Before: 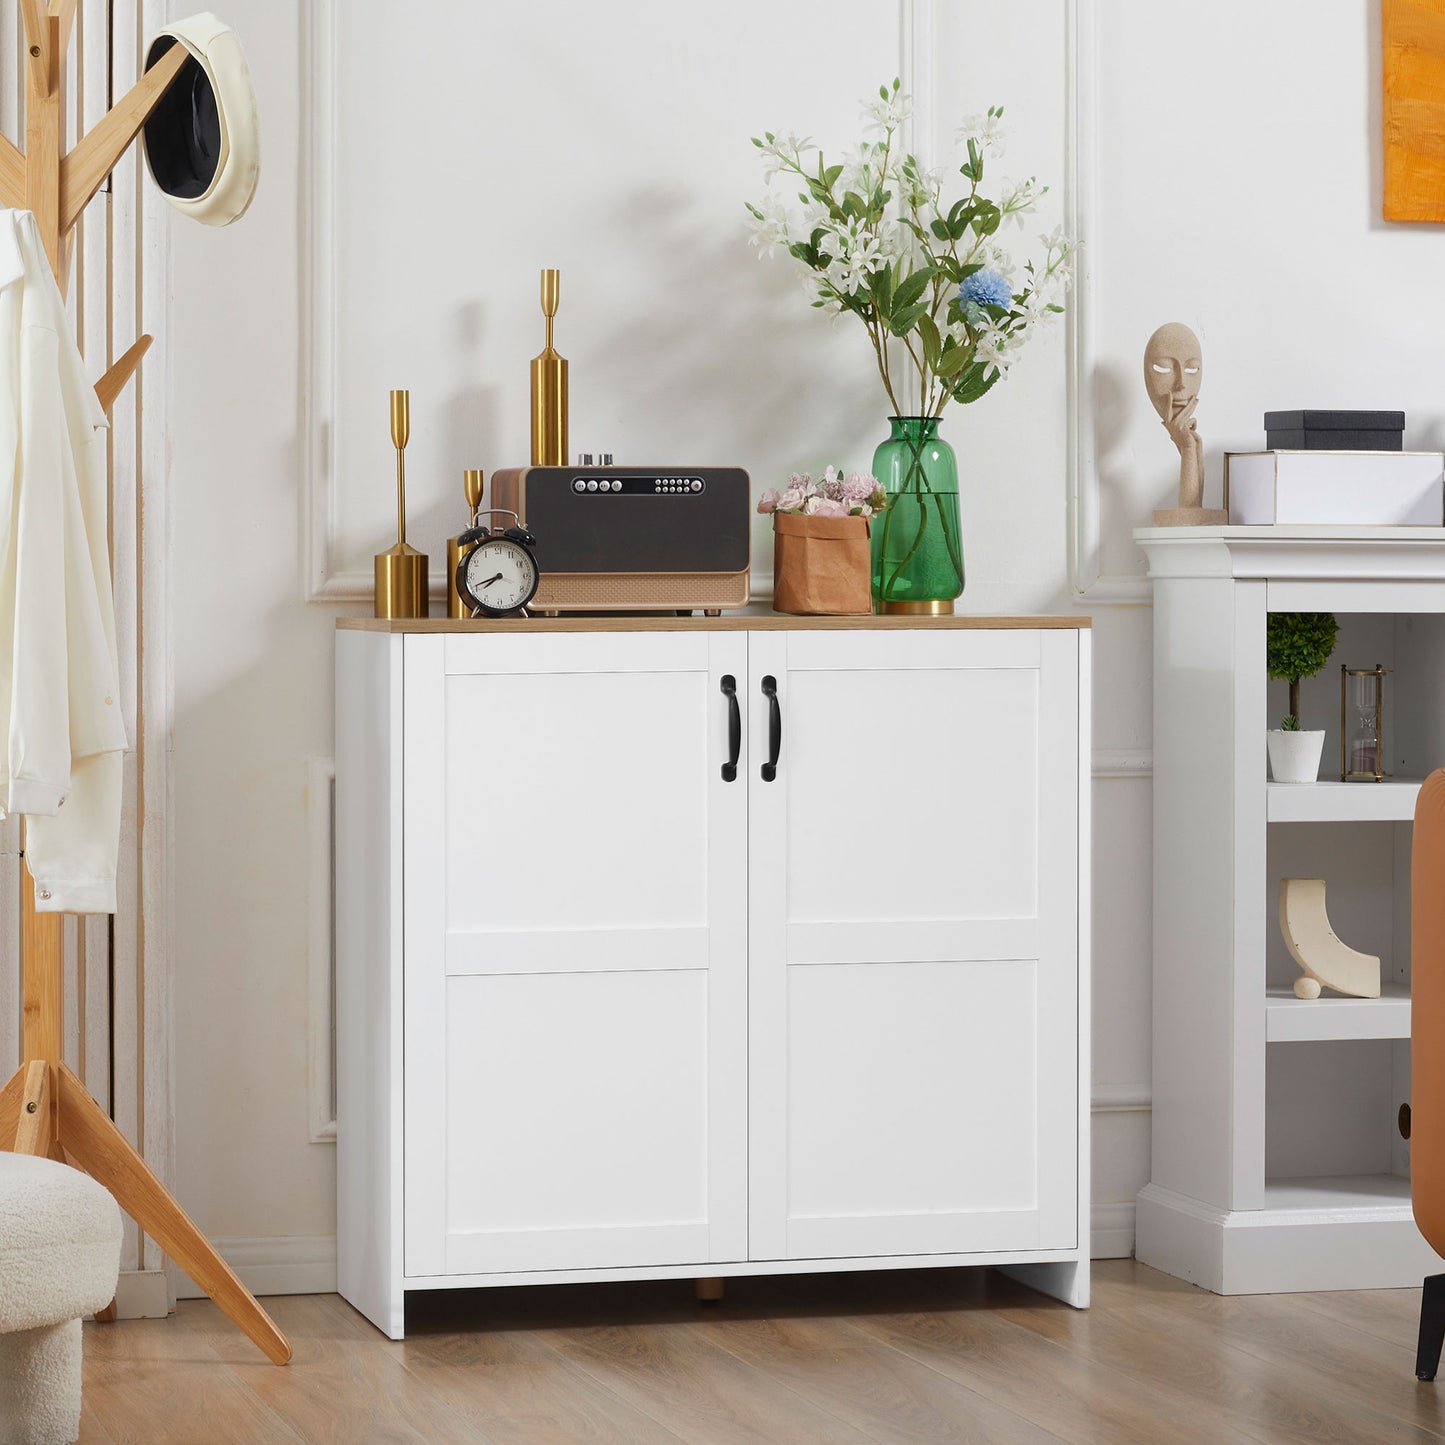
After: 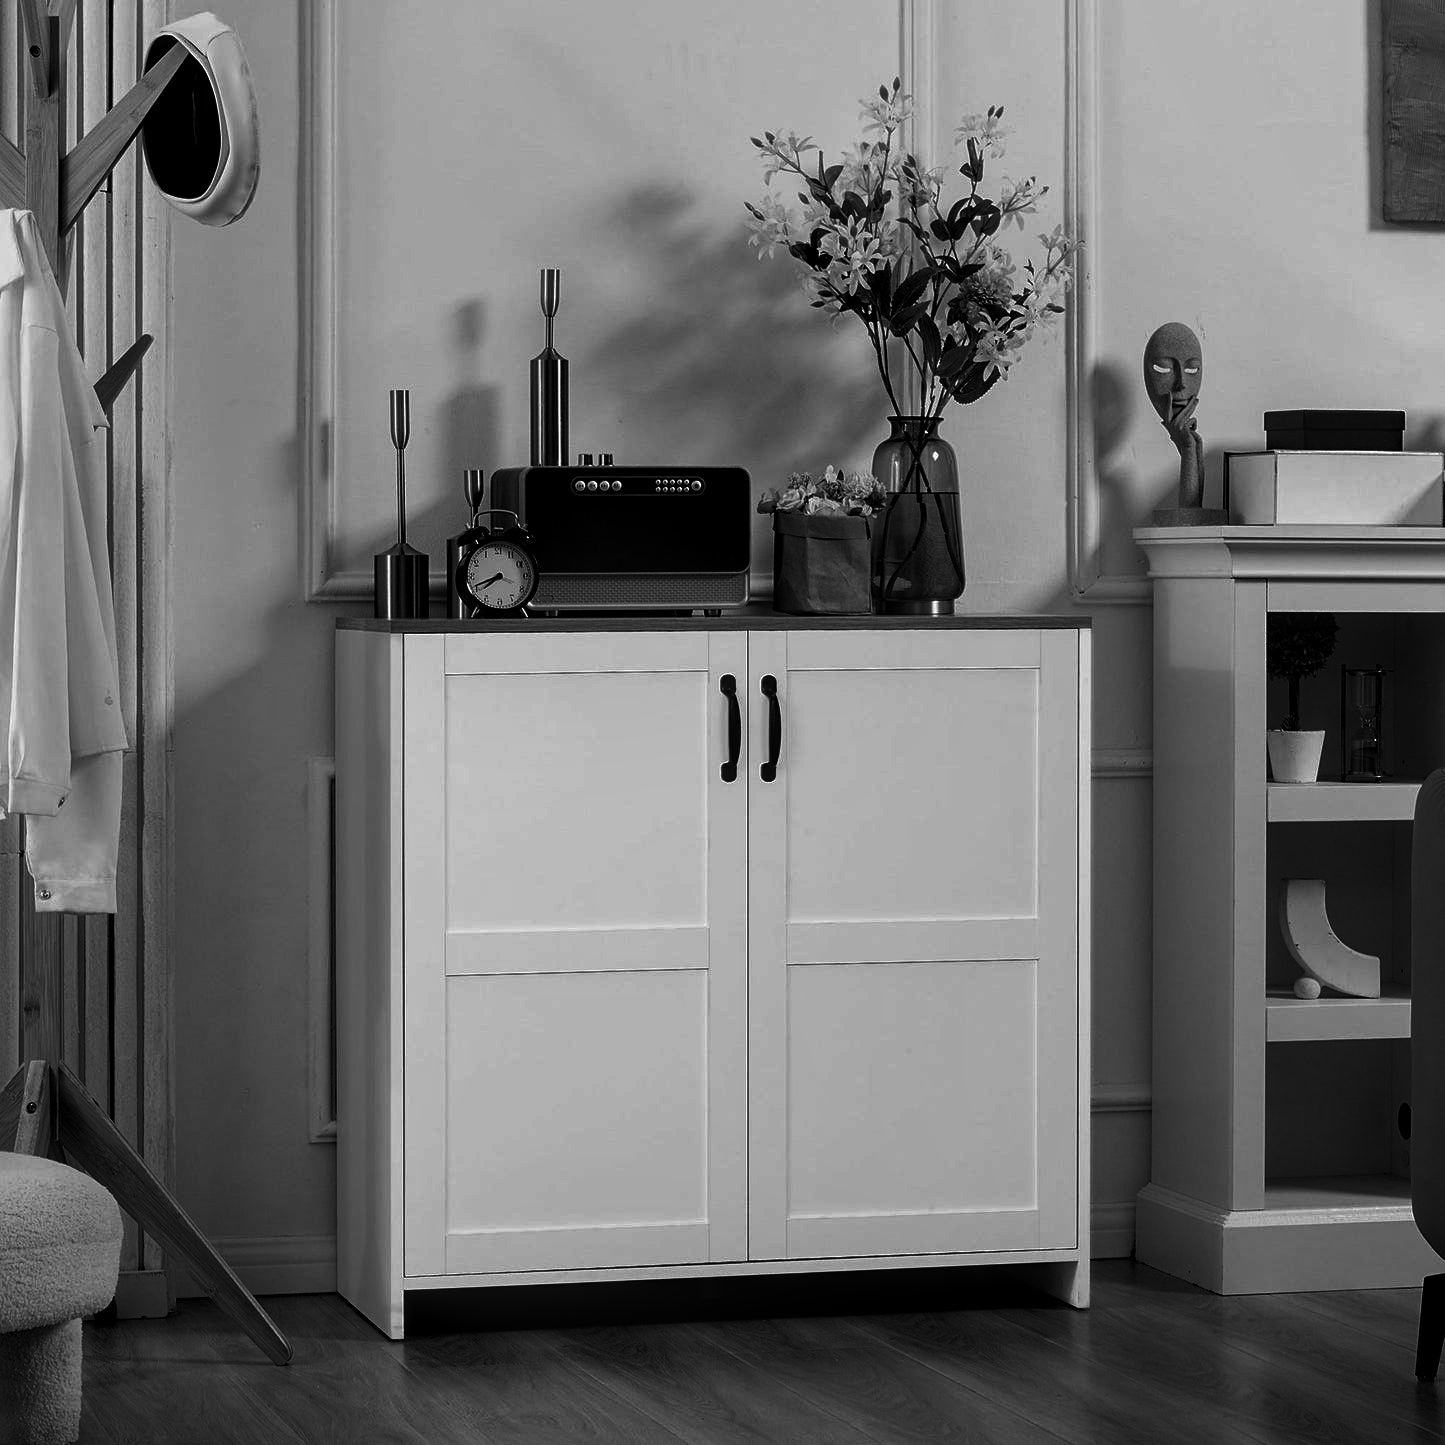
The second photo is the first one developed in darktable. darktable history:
sharpen: amount 0.2
local contrast: on, module defaults
contrast brightness saturation: contrast 0.02, brightness -1, saturation -1
